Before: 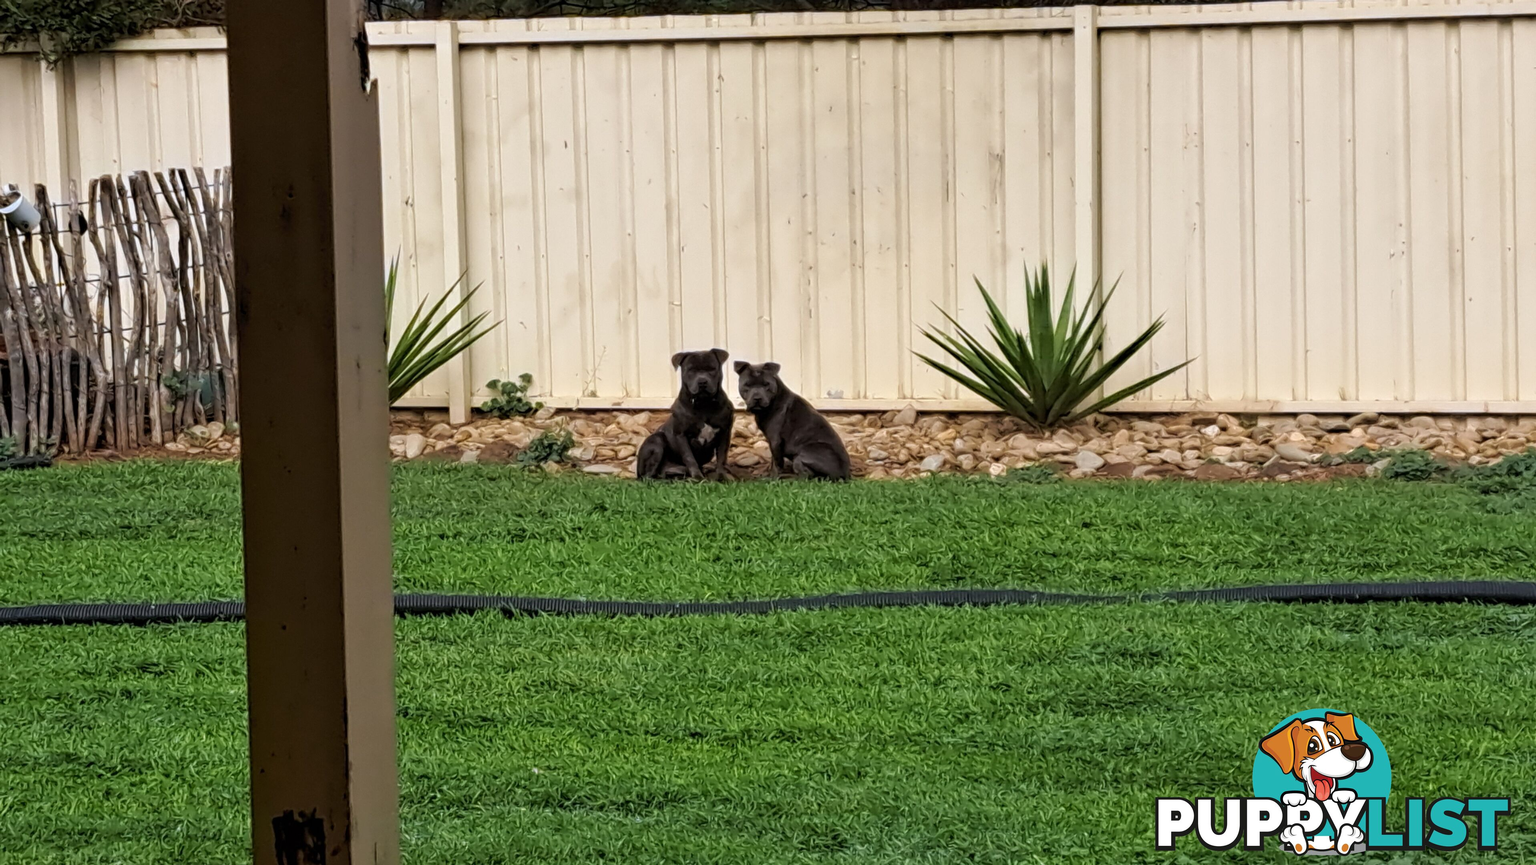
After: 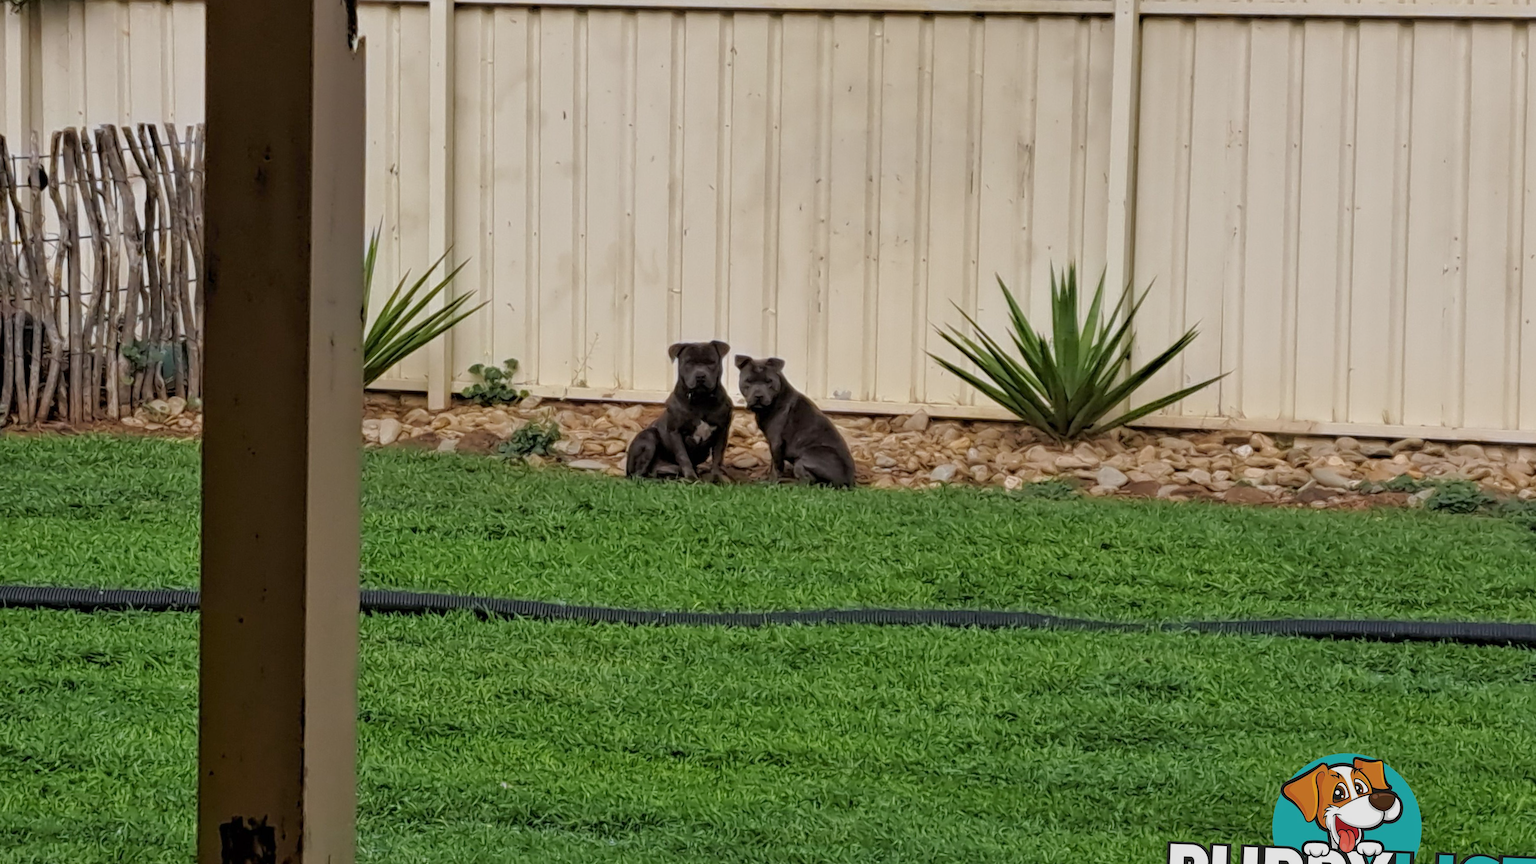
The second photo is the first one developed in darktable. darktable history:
crop and rotate: angle -2.38°
tone equalizer: -8 EV 0.25 EV, -7 EV 0.417 EV, -6 EV 0.417 EV, -5 EV 0.25 EV, -3 EV -0.25 EV, -2 EV -0.417 EV, -1 EV -0.417 EV, +0 EV -0.25 EV, edges refinement/feathering 500, mask exposure compensation -1.57 EV, preserve details guided filter
